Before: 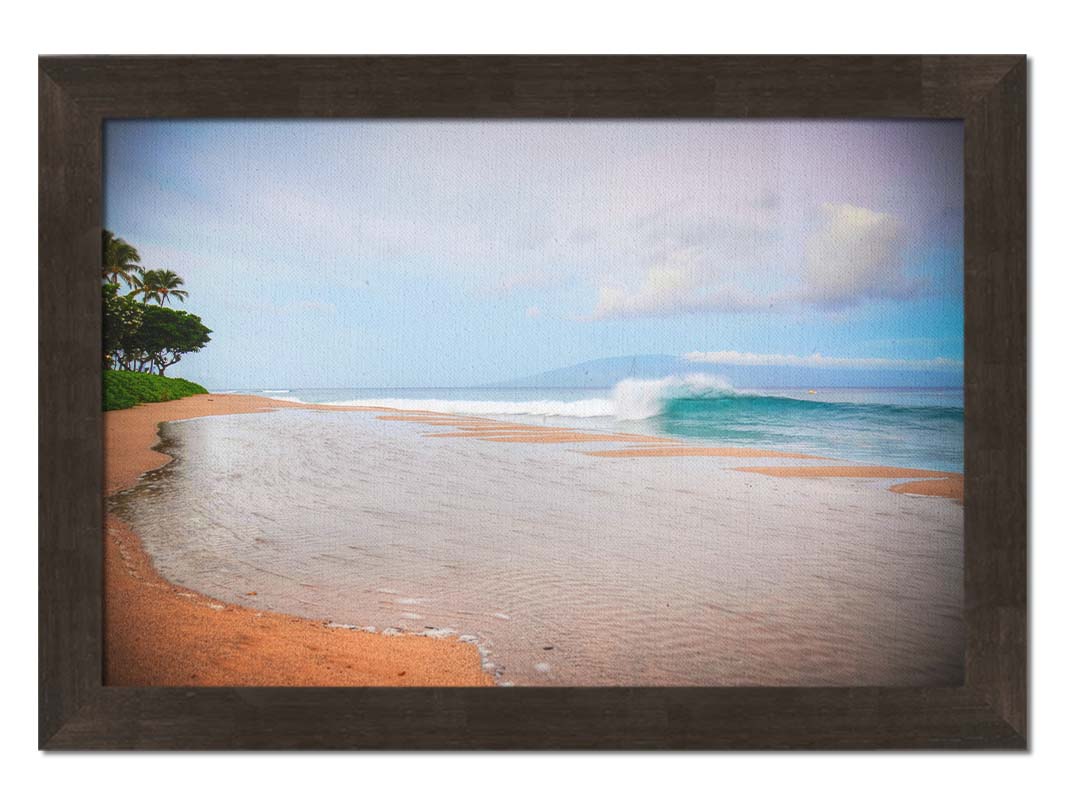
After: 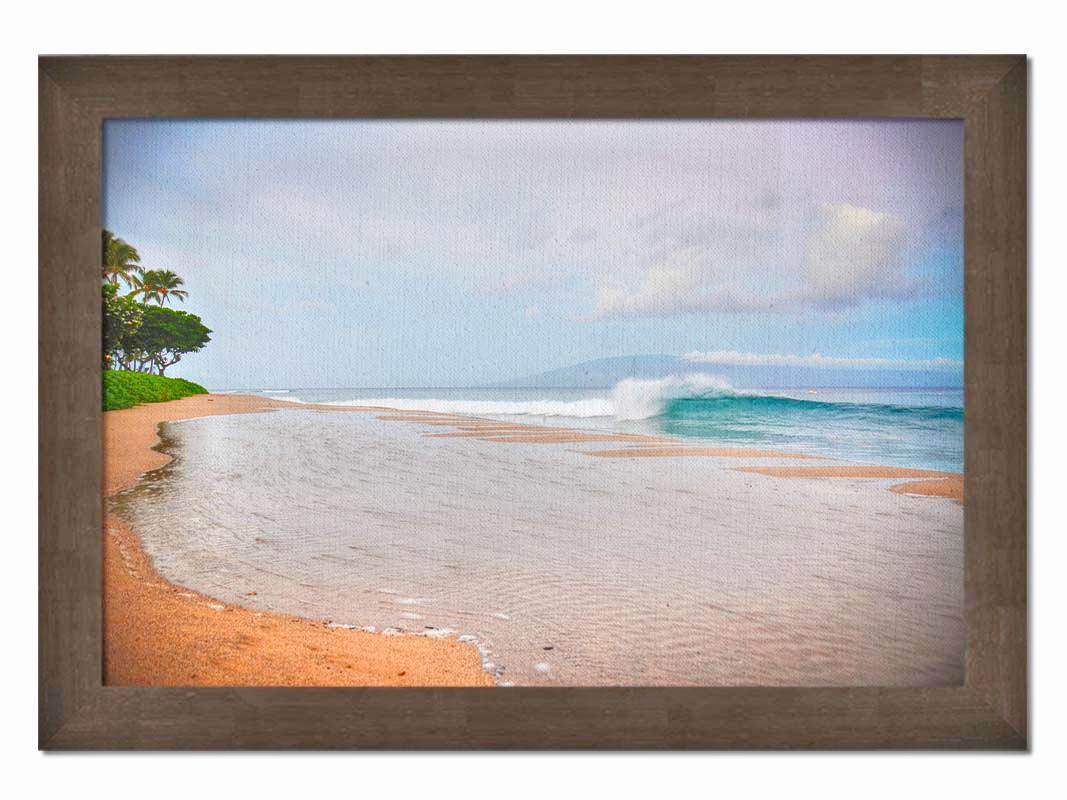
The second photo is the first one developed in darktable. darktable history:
tone curve: curves: ch0 [(0, 0) (0.033, 0.016) (0.171, 0.127) (0.33, 0.331) (0.432, 0.475) (0.601, 0.665) (0.843, 0.876) (1, 1)]; ch1 [(0, 0) (0.339, 0.349) (0.445, 0.42) (0.476, 0.47) (0.501, 0.499) (0.516, 0.525) (0.548, 0.563) (0.584, 0.633) (0.728, 0.746) (1, 1)]; ch2 [(0, 0) (0.327, 0.324) (0.417, 0.44) (0.46, 0.453) (0.502, 0.498) (0.517, 0.524) (0.53, 0.554) (0.579, 0.599) (0.745, 0.704) (1, 1)], preserve colors none
tone equalizer: -8 EV 2 EV, -7 EV 1.96 EV, -6 EV 1.97 EV, -5 EV 1.98 EV, -4 EV 1.98 EV, -3 EV 1.48 EV, -2 EV 0.994 EV, -1 EV 0.519 EV
shadows and highlights: shadows 48.31, highlights -42.7, highlights color adjustment 0.388%, soften with gaussian
